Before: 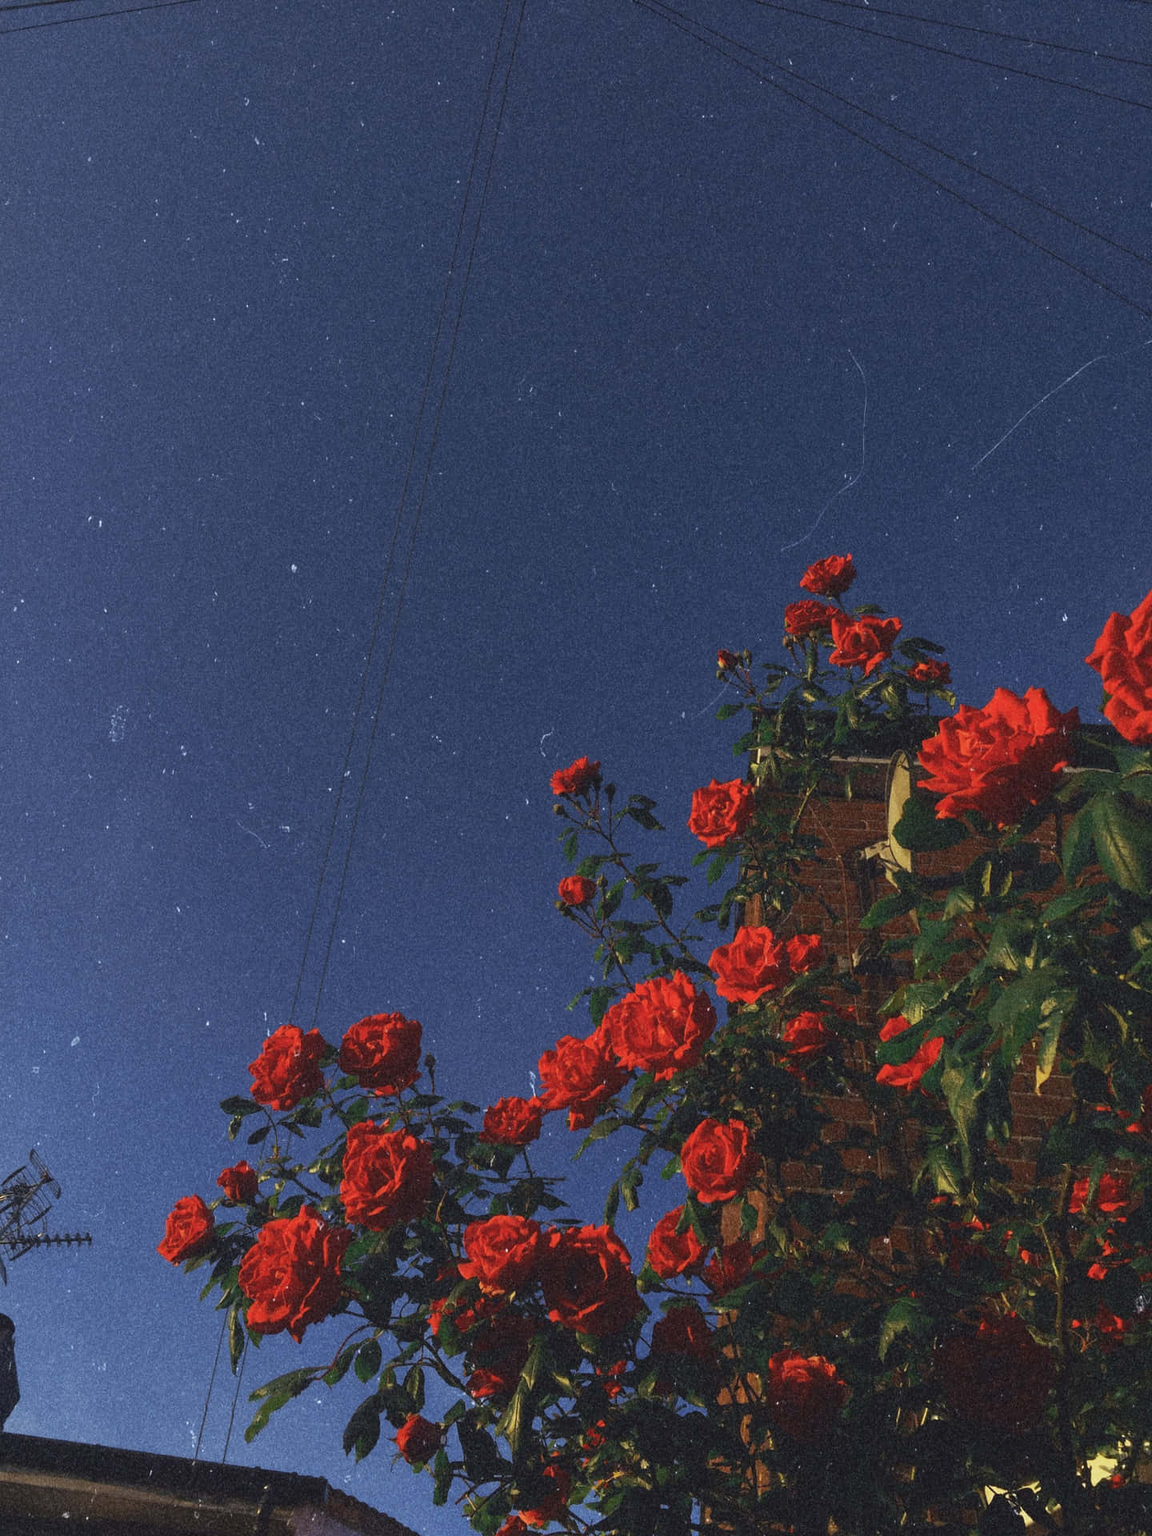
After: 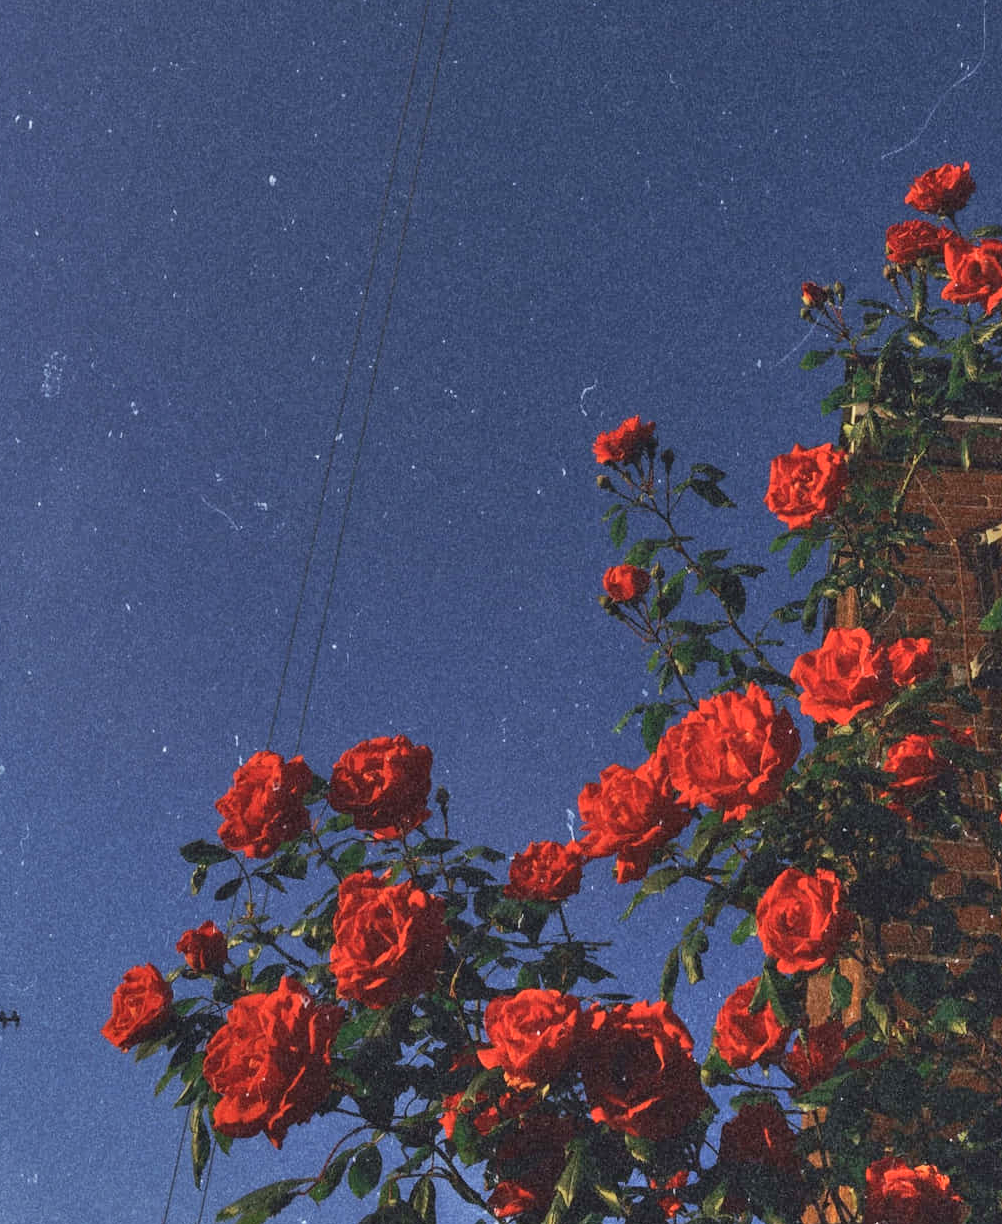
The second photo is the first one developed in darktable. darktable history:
crop: left 6.603%, top 27.646%, right 23.785%, bottom 8.567%
shadows and highlights: highlights color adjustment 73.5%, soften with gaussian
